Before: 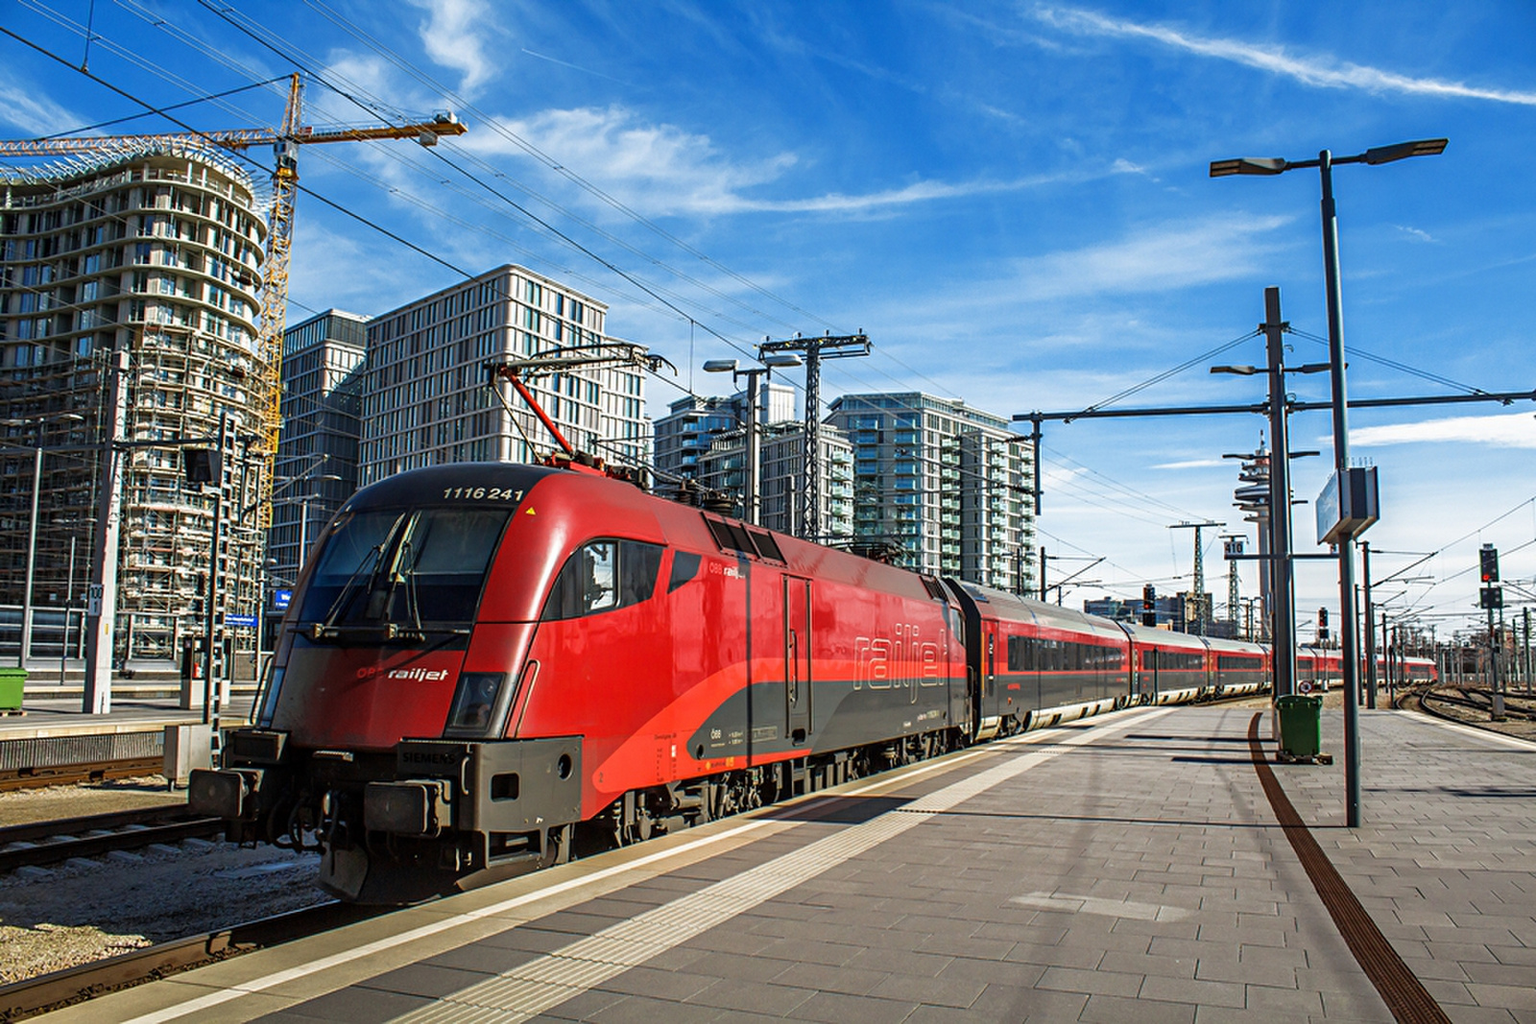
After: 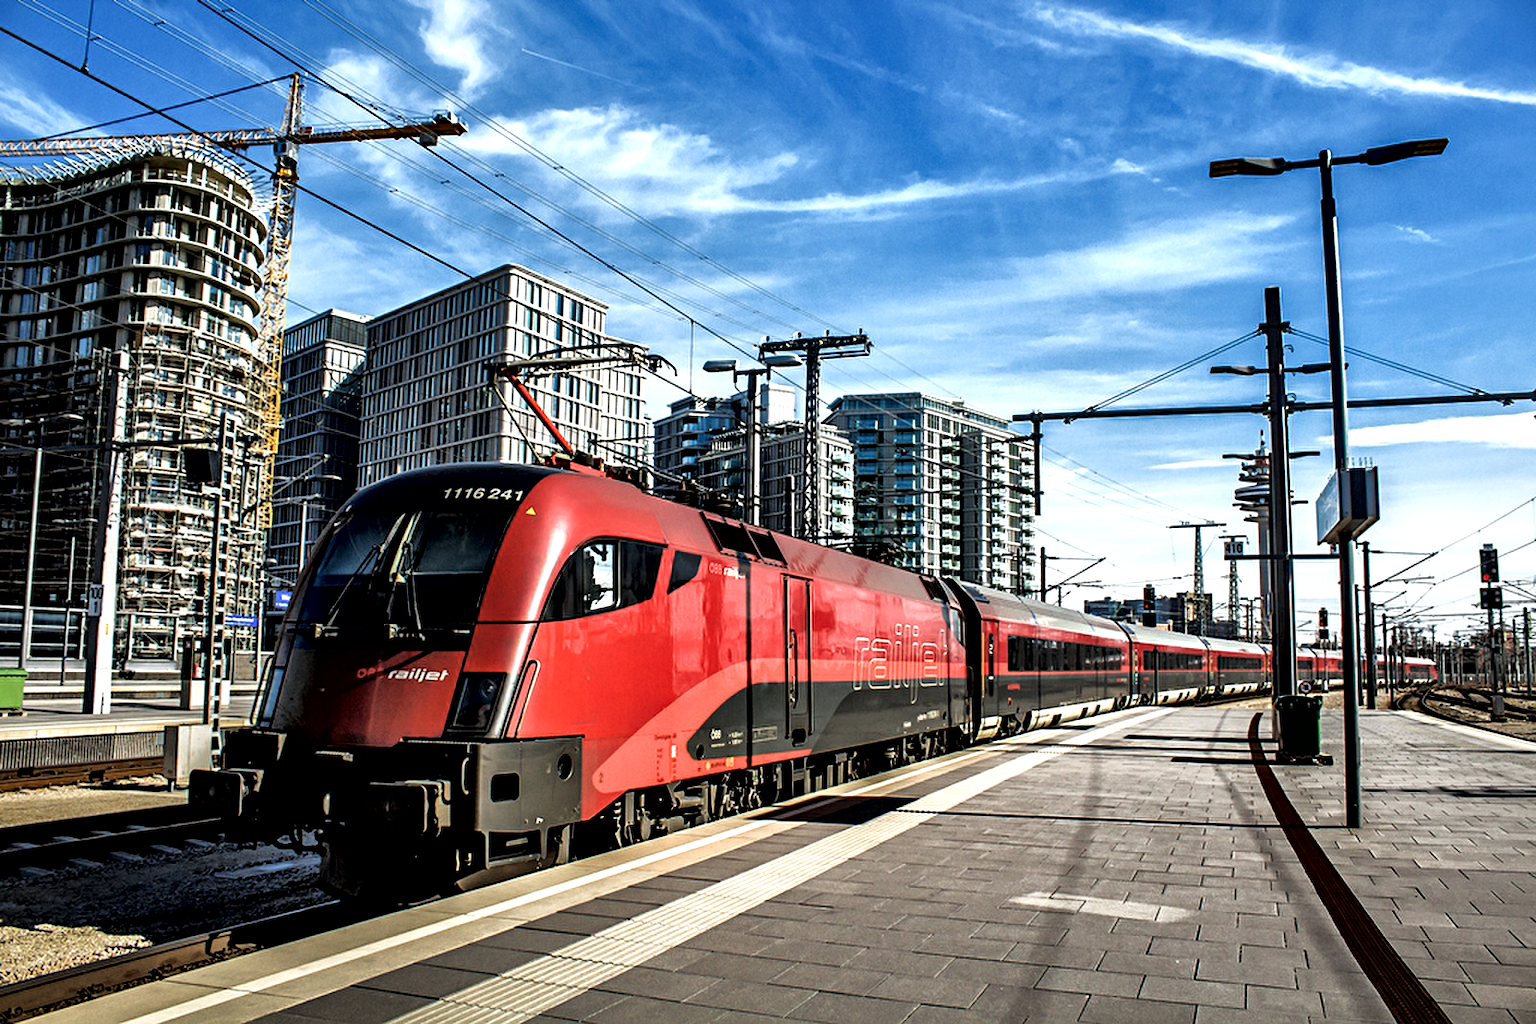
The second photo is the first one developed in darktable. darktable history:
local contrast: mode bilateral grid, contrast 43, coarseness 69, detail 215%, midtone range 0.2
filmic rgb: black relative exposure -8.69 EV, white relative exposure 2.71 EV, target black luminance 0%, hardness 6.26, latitude 76.55%, contrast 1.326, shadows ↔ highlights balance -0.29%, color science v6 (2022)
